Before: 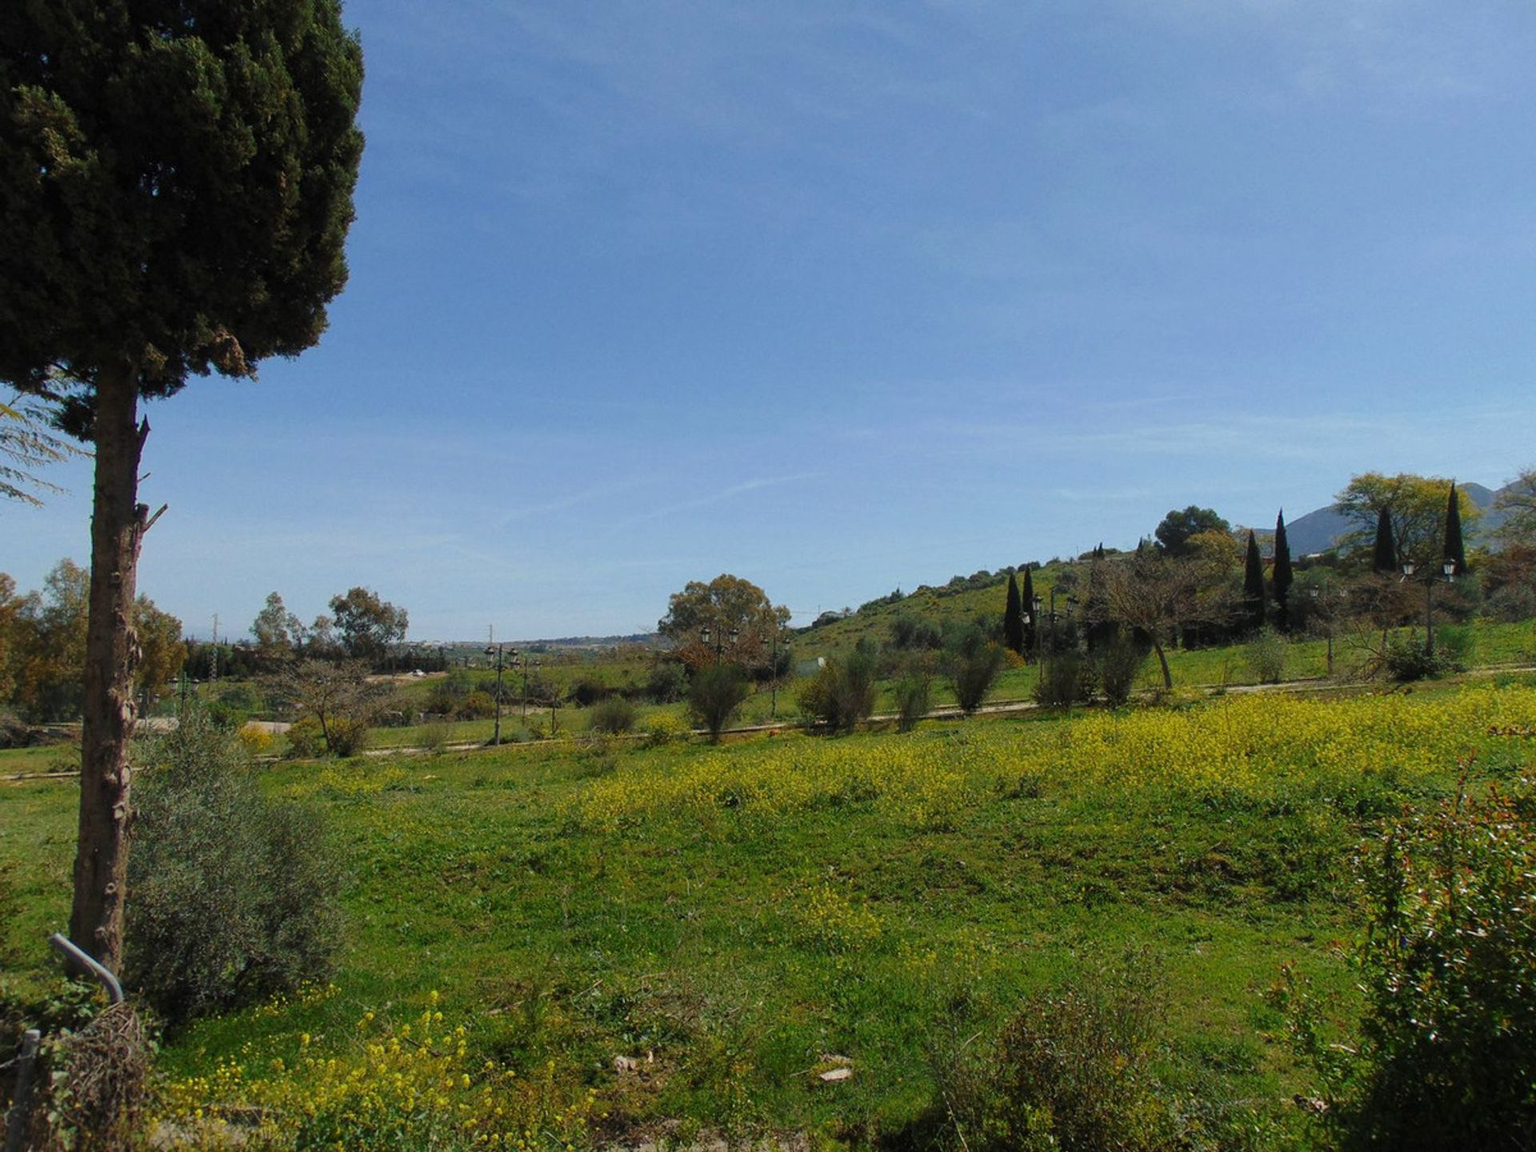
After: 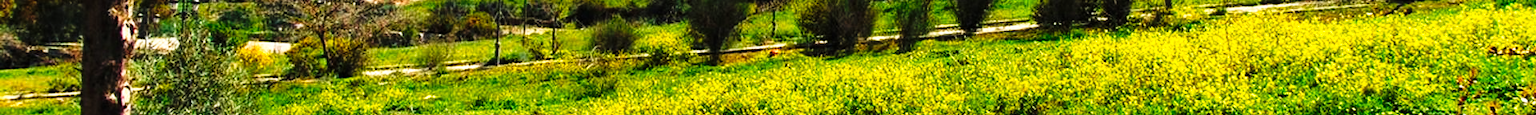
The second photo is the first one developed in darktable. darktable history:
exposure: black level correction 0, exposure 0.877 EV, compensate exposure bias true, compensate highlight preservation false
tone curve: curves: ch0 [(0, 0) (0.003, 0.005) (0.011, 0.008) (0.025, 0.013) (0.044, 0.017) (0.069, 0.022) (0.1, 0.029) (0.136, 0.038) (0.177, 0.053) (0.224, 0.081) (0.277, 0.128) (0.335, 0.214) (0.399, 0.343) (0.468, 0.478) (0.543, 0.641) (0.623, 0.798) (0.709, 0.911) (0.801, 0.971) (0.898, 0.99) (1, 1)], preserve colors none
crop and rotate: top 59.084%, bottom 30.916%
local contrast: highlights 100%, shadows 100%, detail 120%, midtone range 0.2
